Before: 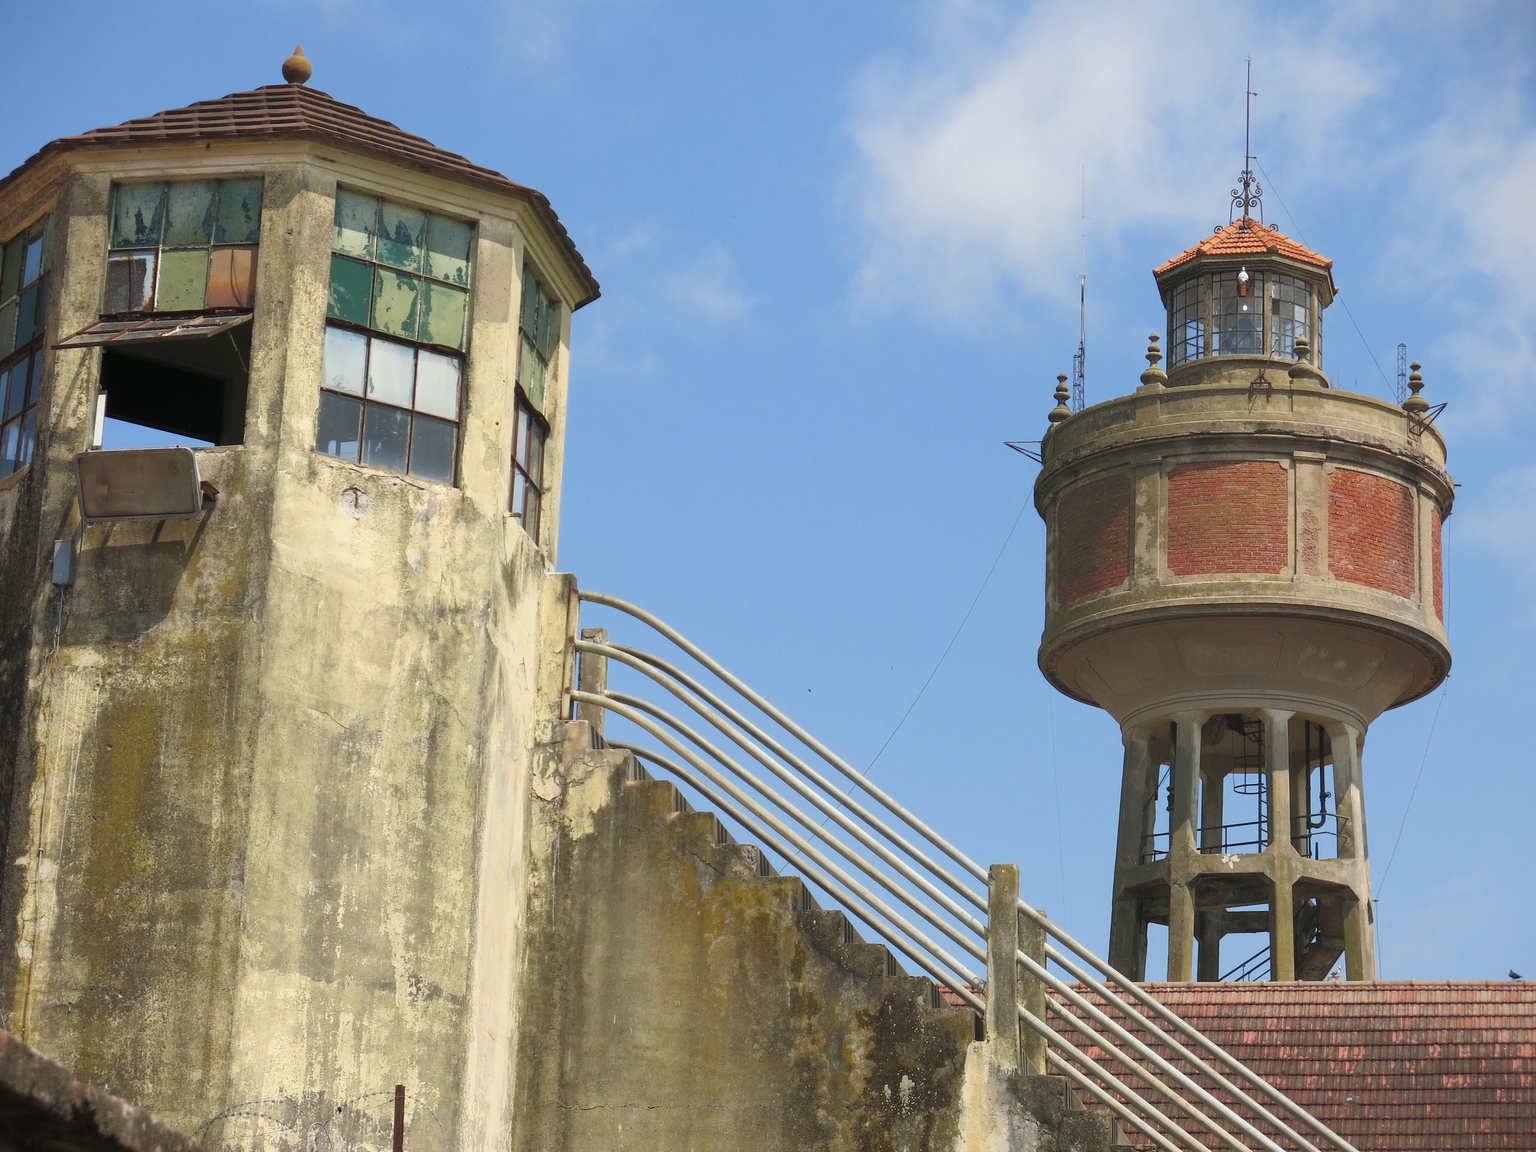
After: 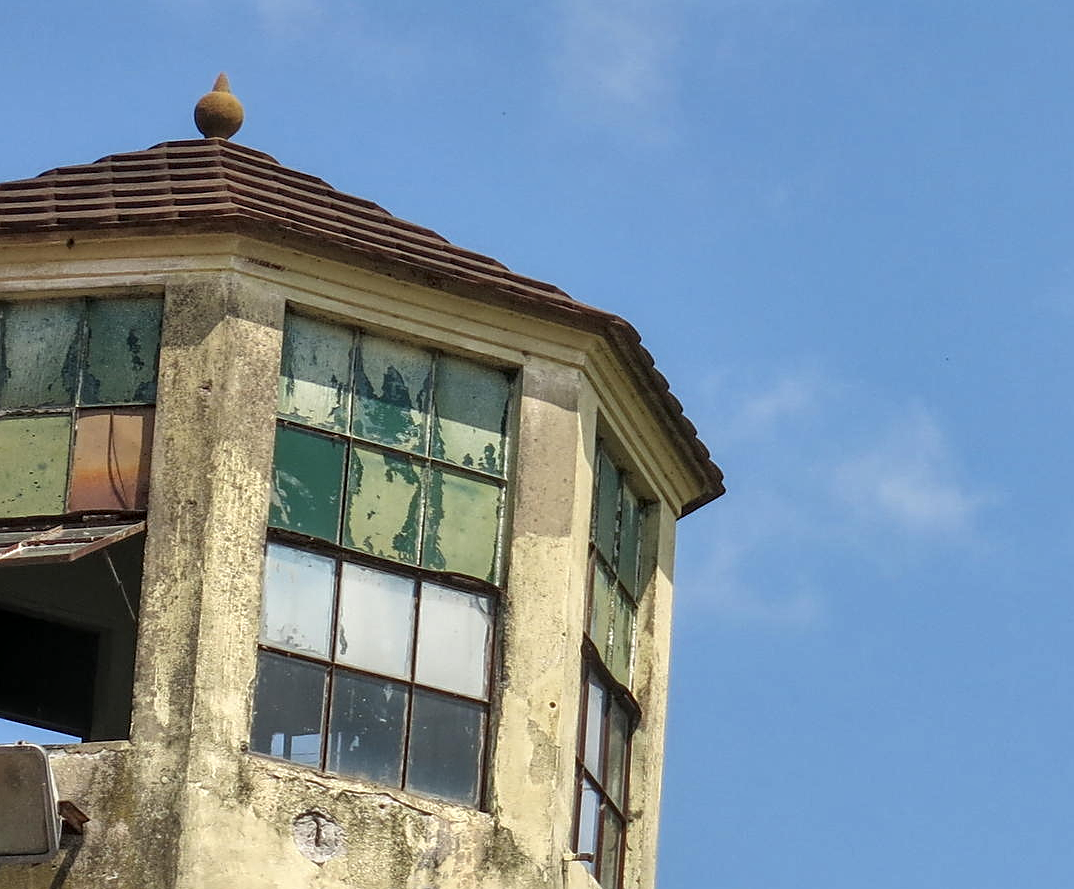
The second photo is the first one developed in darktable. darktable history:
sharpen: on, module defaults
local contrast: highlights 61%, detail 143%, midtone range 0.428
shadows and highlights: soften with gaussian
crop and rotate: left 10.817%, top 0.062%, right 47.194%, bottom 53.626%
